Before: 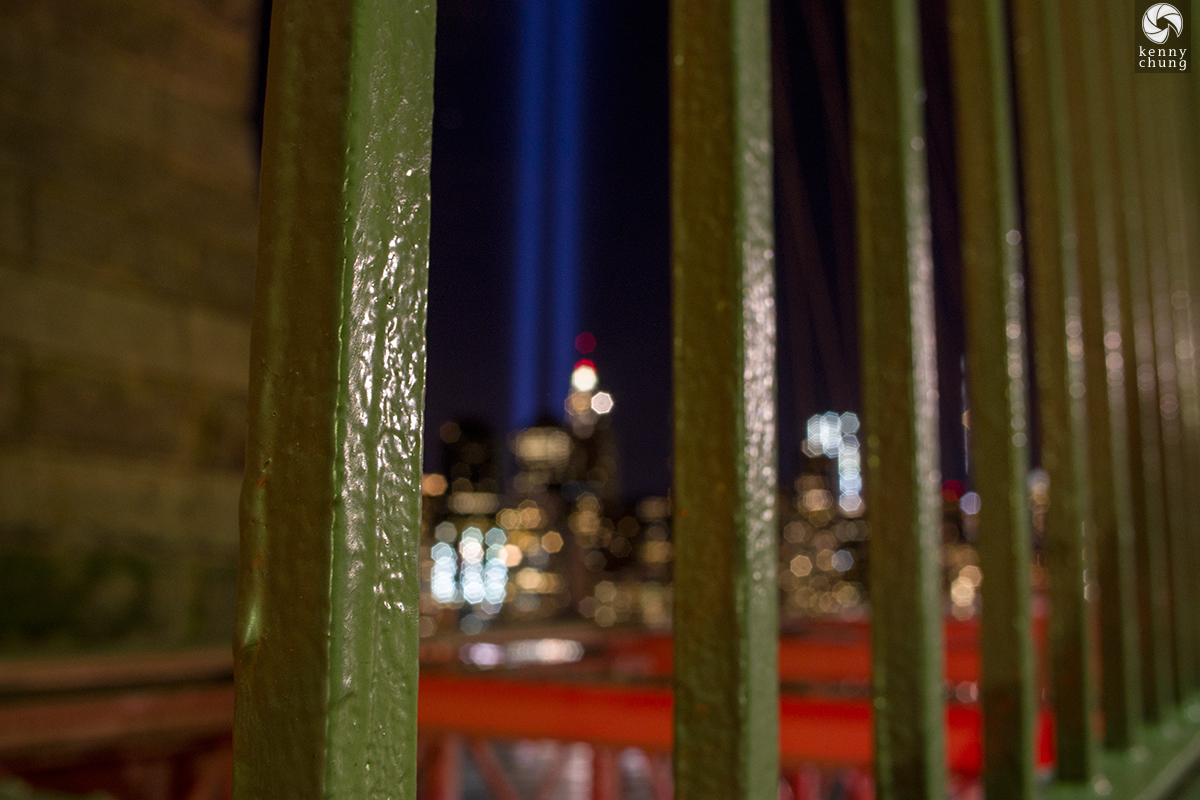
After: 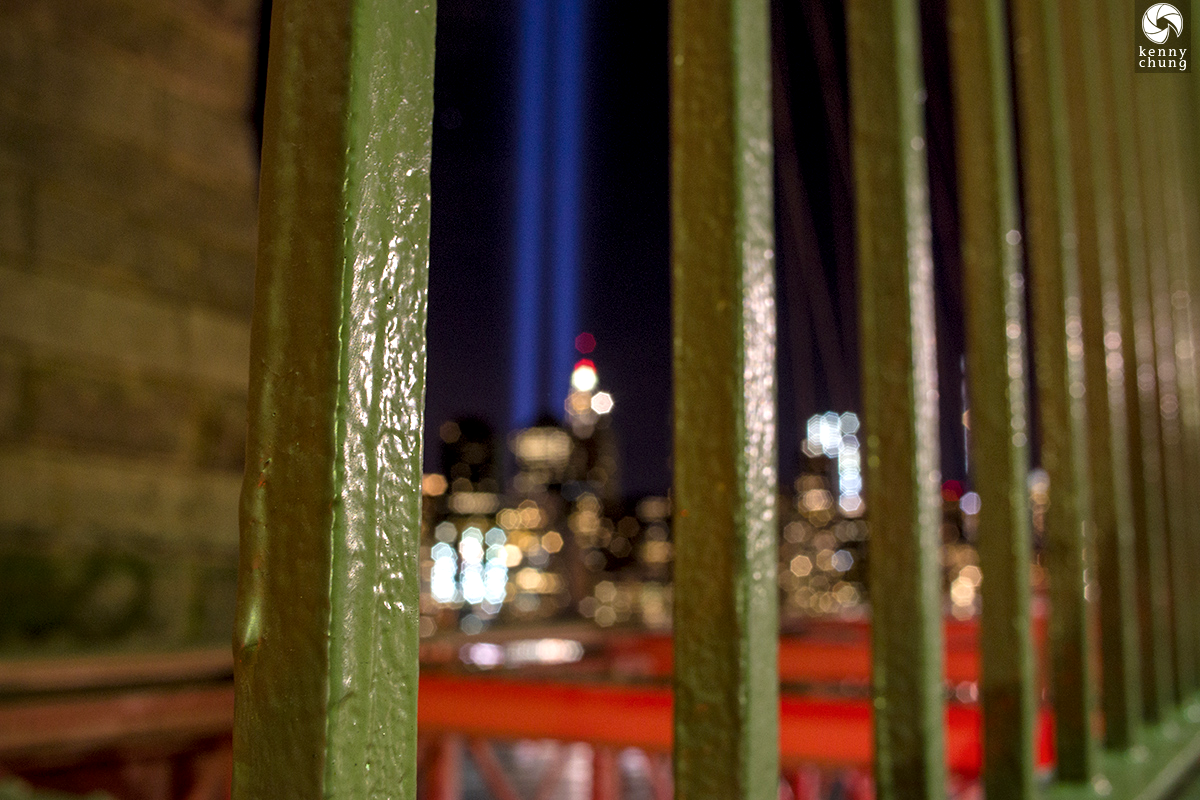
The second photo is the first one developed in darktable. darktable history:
exposure: black level correction 0, exposure 0.499 EV, compensate exposure bias true, compensate highlight preservation false
levels: levels [0.018, 0.493, 1]
local contrast: mode bilateral grid, contrast 25, coarseness 50, detail 122%, midtone range 0.2
